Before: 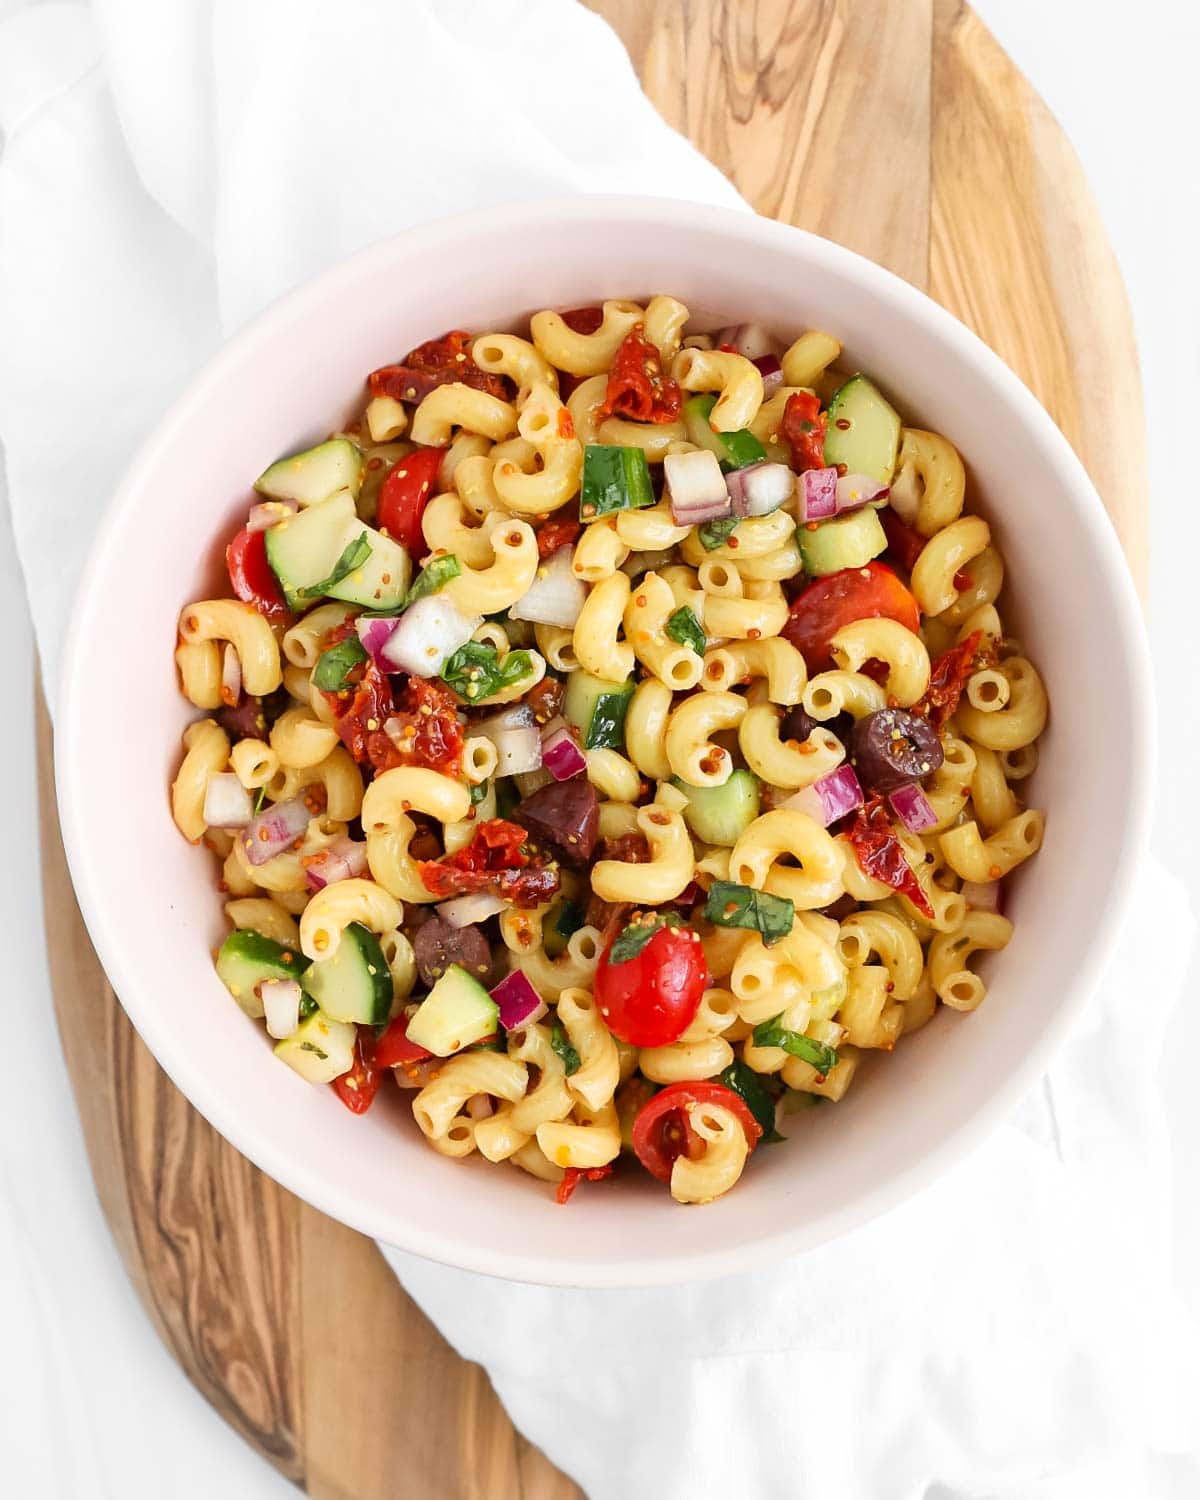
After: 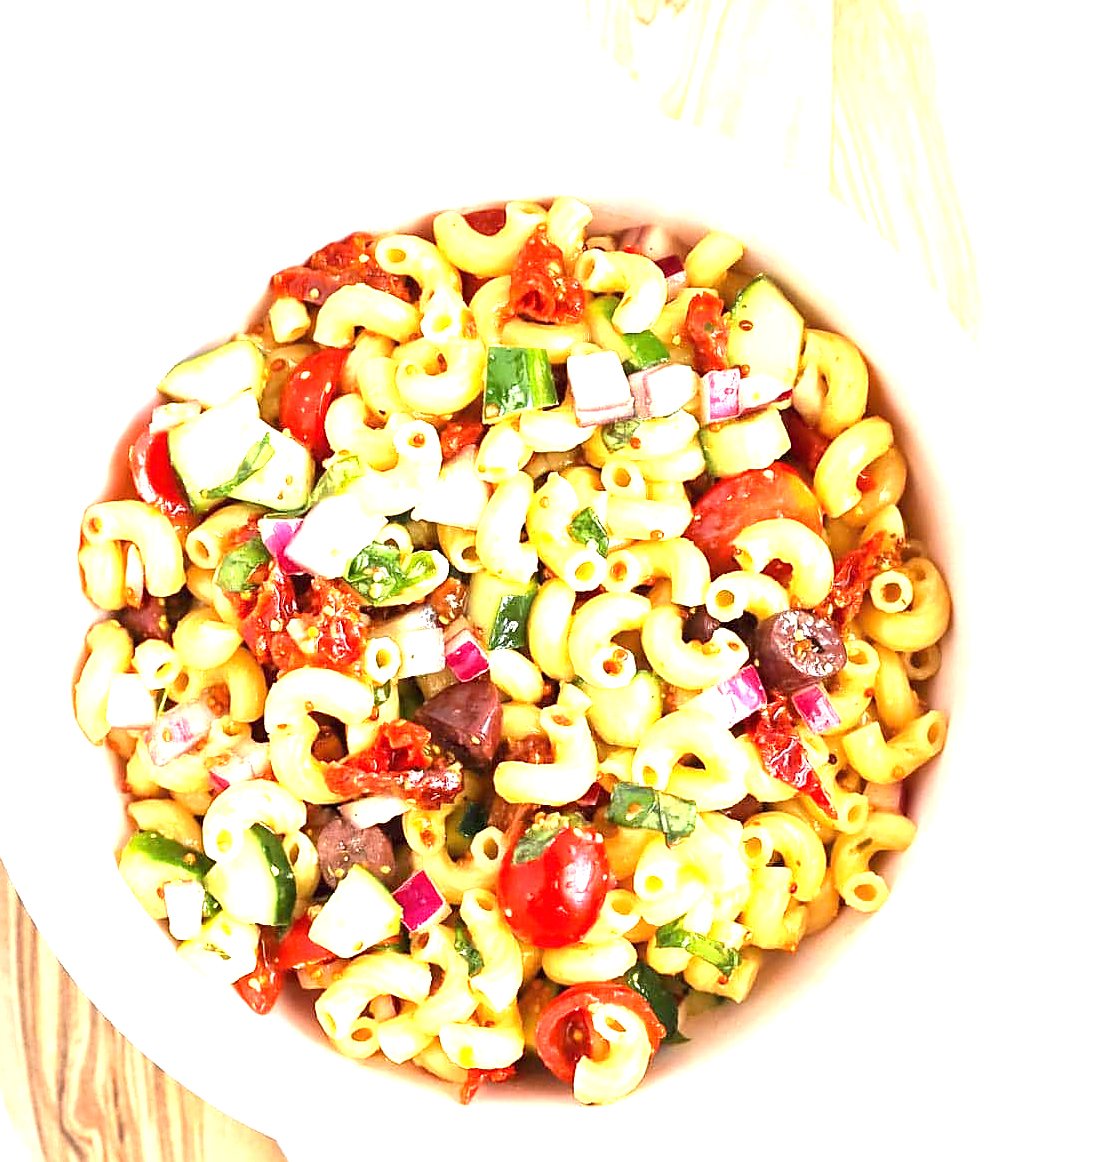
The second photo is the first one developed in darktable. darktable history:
crop: left 8.155%, top 6.611%, bottom 15.385%
sharpen: radius 1.864, amount 0.398, threshold 1.271
exposure: black level correction 0, exposure 1.741 EV, compensate exposure bias true, compensate highlight preservation false
